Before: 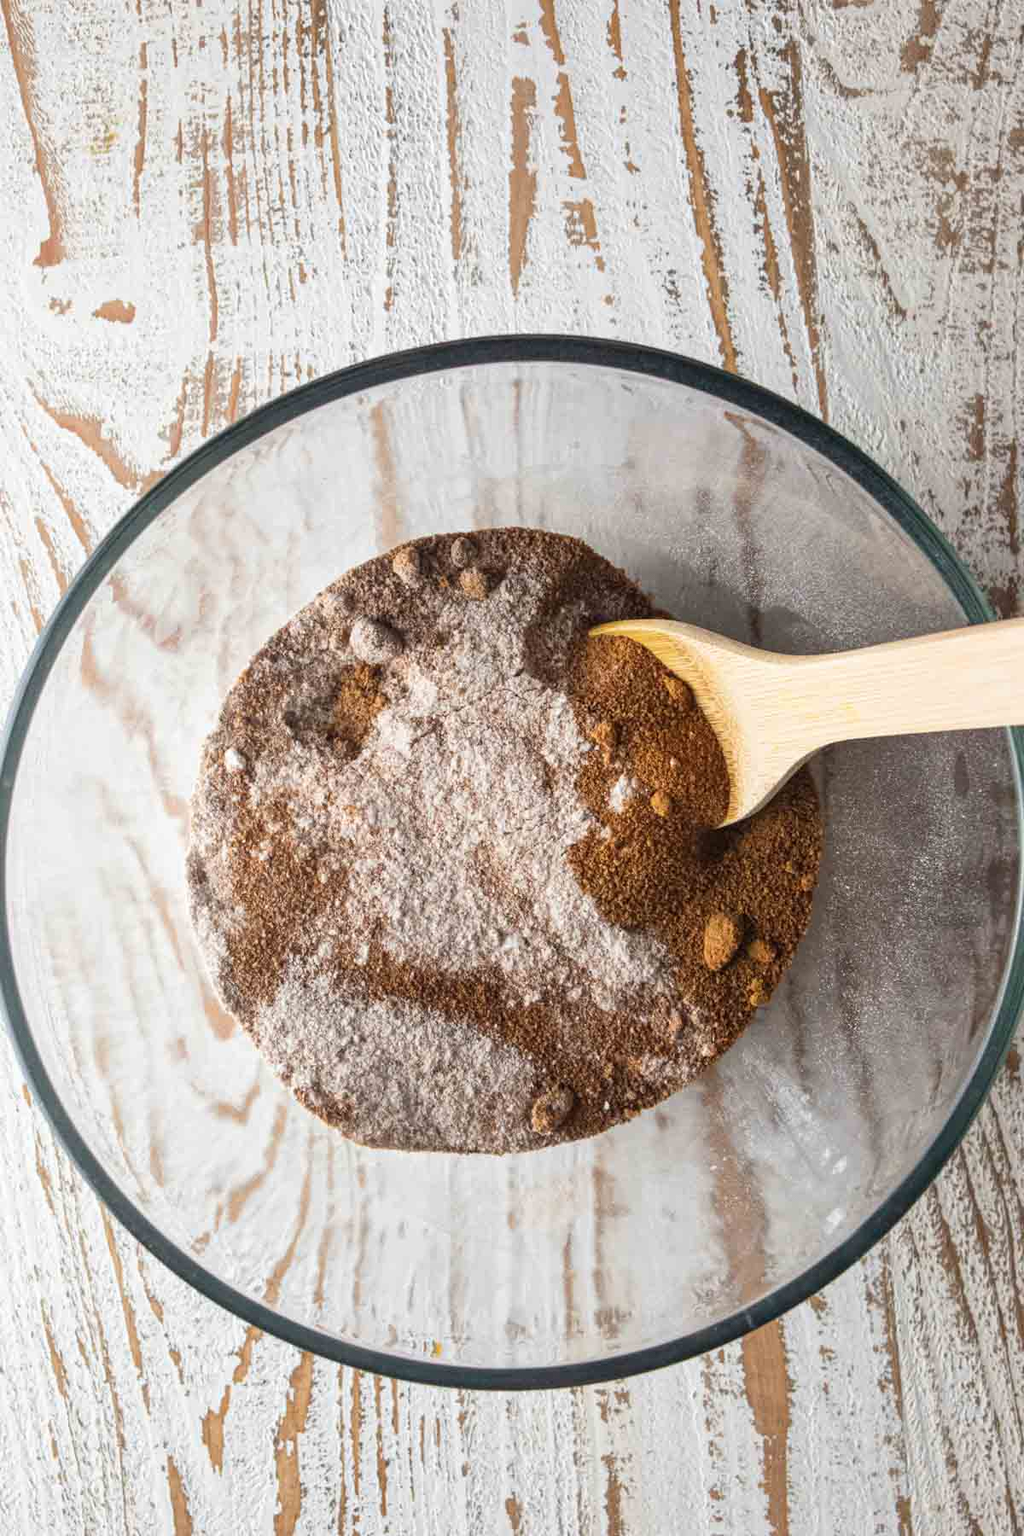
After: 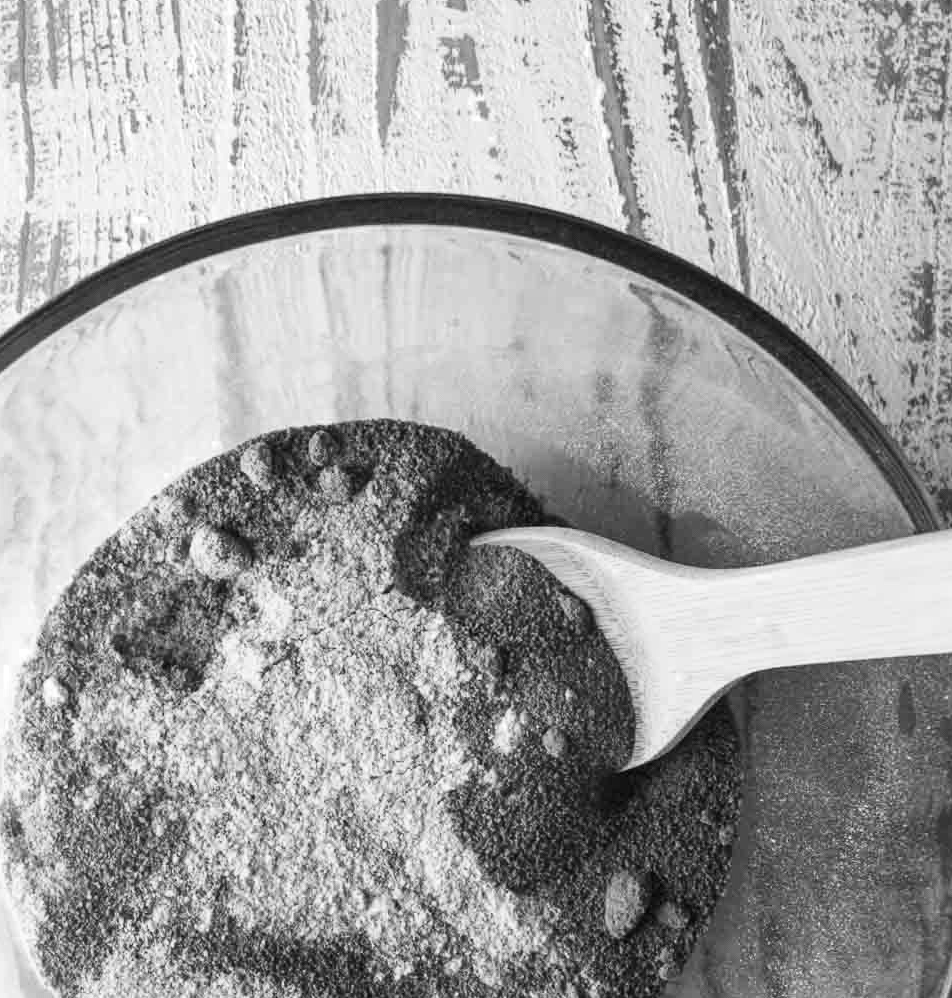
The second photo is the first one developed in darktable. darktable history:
crop: left 18.34%, top 11.086%, right 2.25%, bottom 33.464%
contrast brightness saturation: contrast 0.144
color zones: curves: ch0 [(0, 0.613) (0.01, 0.613) (0.245, 0.448) (0.498, 0.529) (0.642, 0.665) (0.879, 0.777) (0.99, 0.613)]; ch1 [(0, 0) (0.143, 0) (0.286, 0) (0.429, 0) (0.571, 0) (0.714, 0) (0.857, 0)]
